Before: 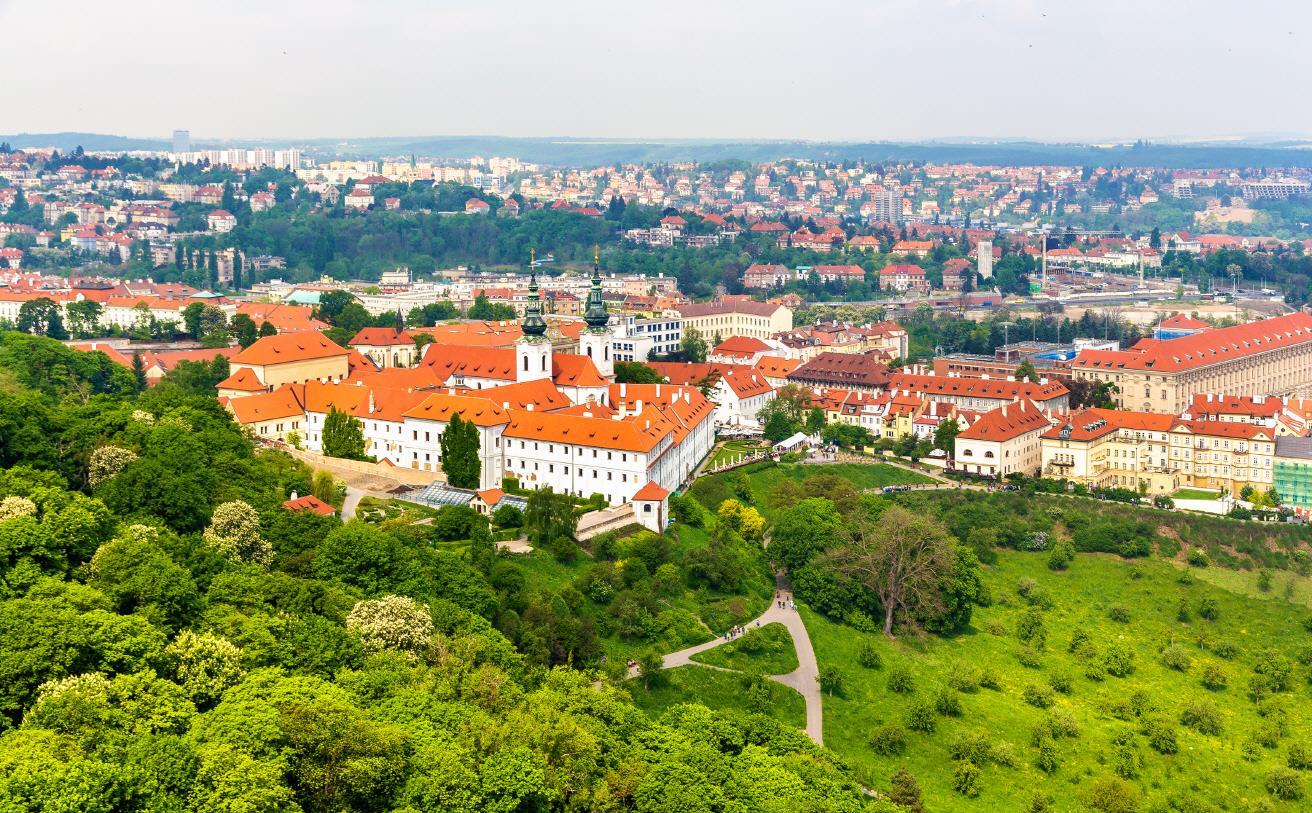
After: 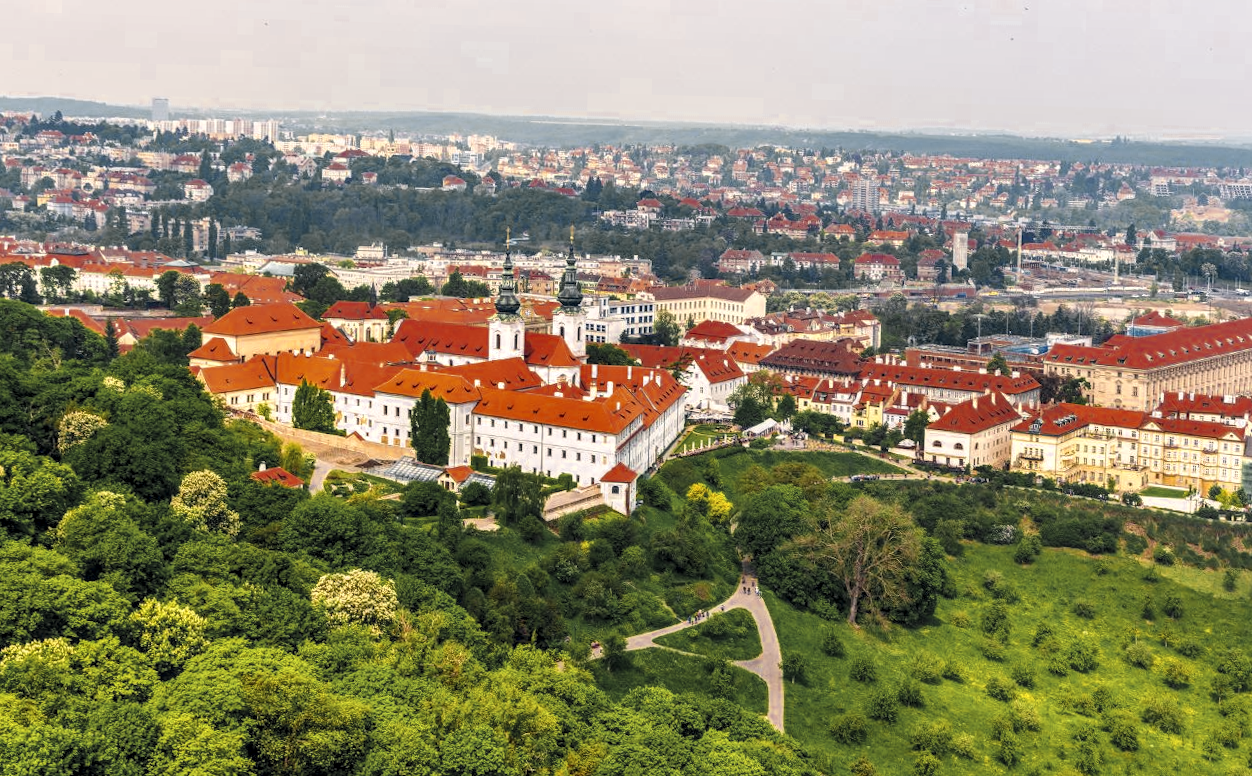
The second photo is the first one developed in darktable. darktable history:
color zones: curves: ch0 [(0.035, 0.242) (0.25, 0.5) (0.384, 0.214) (0.488, 0.255) (0.75, 0.5)]; ch1 [(0.063, 0.379) (0.25, 0.5) (0.354, 0.201) (0.489, 0.085) (0.729, 0.271)]; ch2 [(0.25, 0.5) (0.38, 0.517) (0.442, 0.51) (0.735, 0.456)]
local contrast: on, module defaults
crop and rotate: angle -1.69°
color balance rgb: shadows lift › hue 87.51°, highlights gain › chroma 1.62%, highlights gain › hue 55.1°, global offset › chroma 0.06%, global offset › hue 253.66°, linear chroma grading › global chroma 0.5%
